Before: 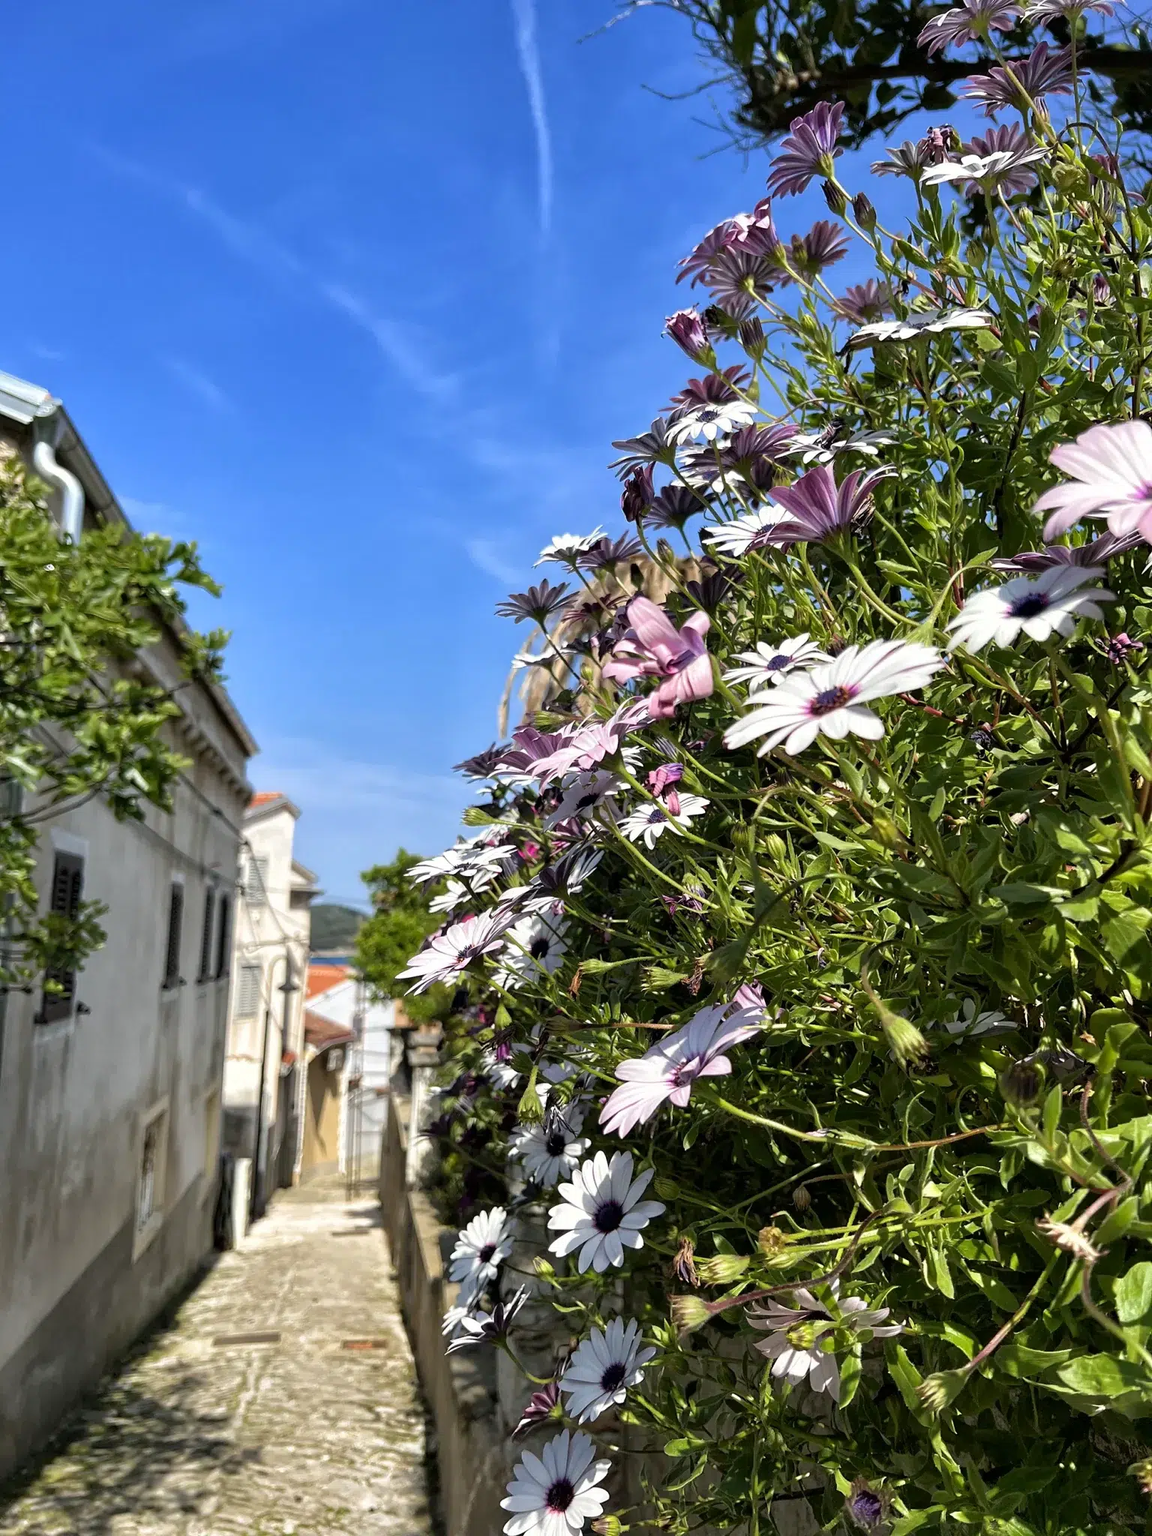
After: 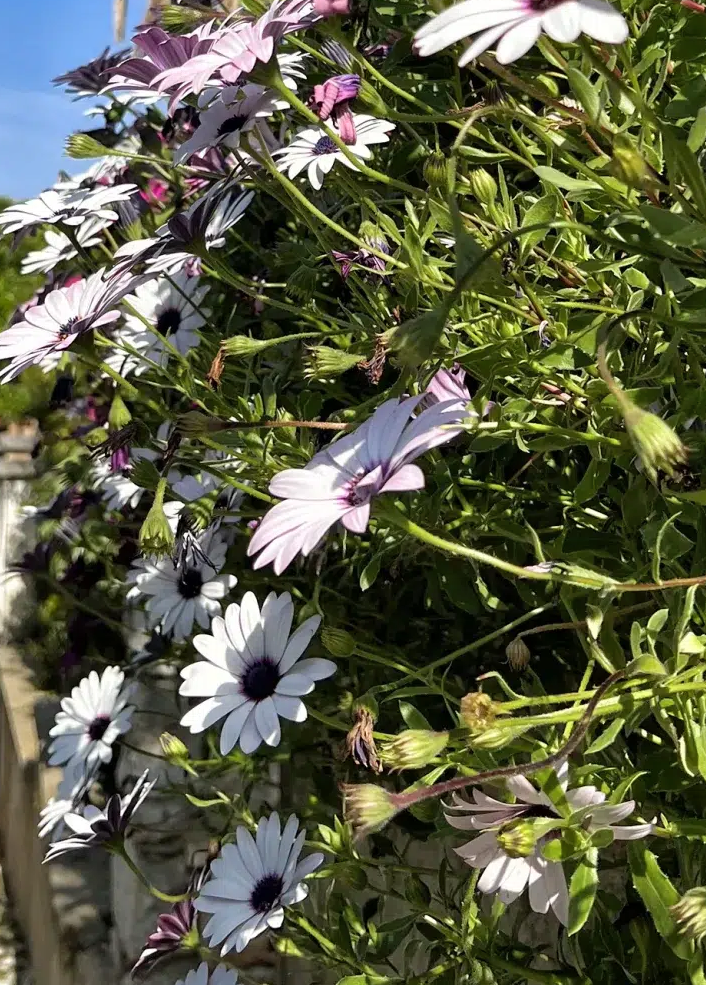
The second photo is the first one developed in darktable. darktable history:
crop: left 35.912%, top 46.047%, right 18.123%, bottom 5.81%
shadows and highlights: radius 118.56, shadows 42.34, highlights -61.74, soften with gaussian
